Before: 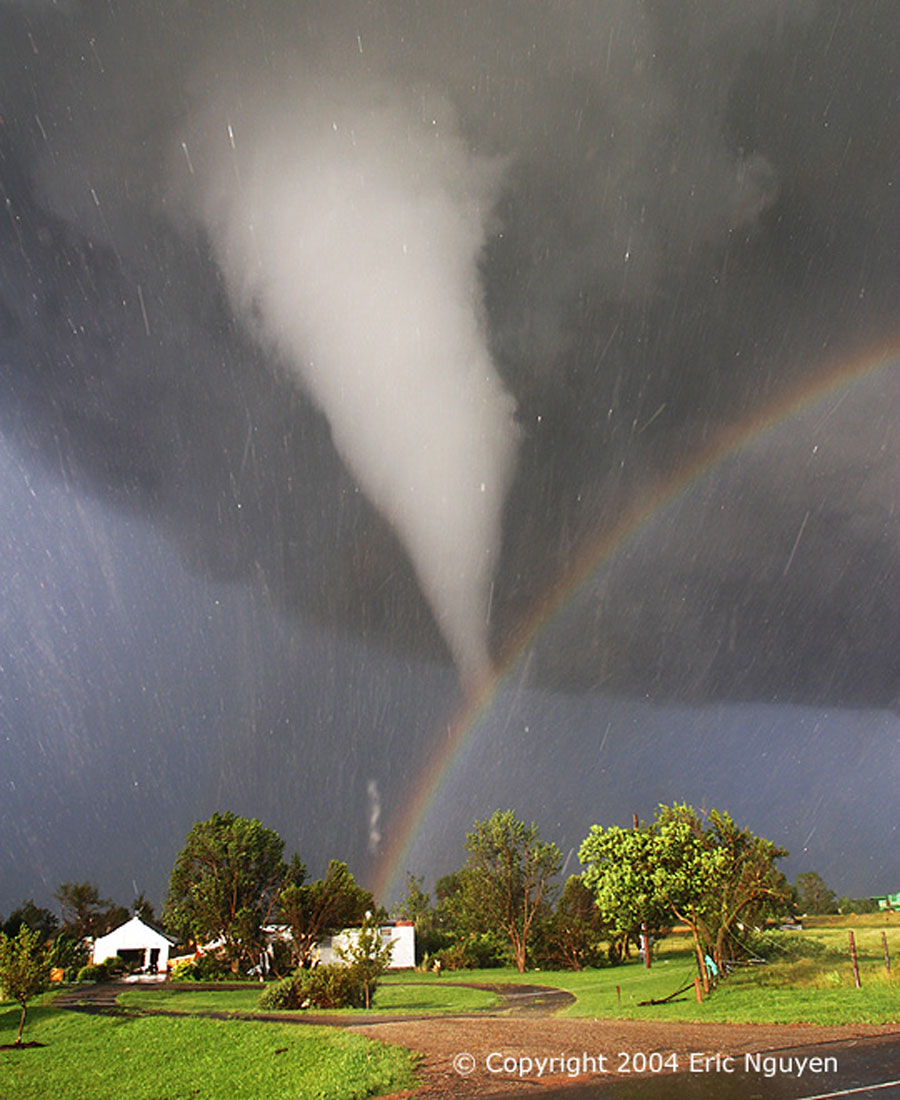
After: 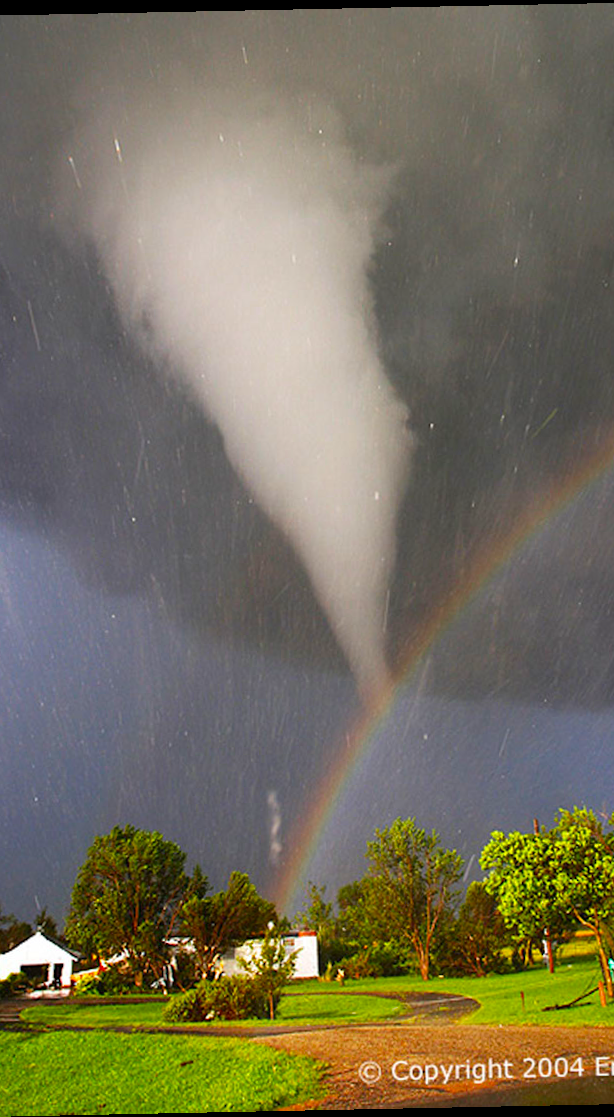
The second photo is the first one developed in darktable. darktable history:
rotate and perspective: rotation -1.17°, automatic cropping off
crop and rotate: left 12.673%, right 20.66%
contrast brightness saturation: contrast 0.04, saturation 0.16
color balance rgb: perceptual saturation grading › global saturation 20%, global vibrance 20%
